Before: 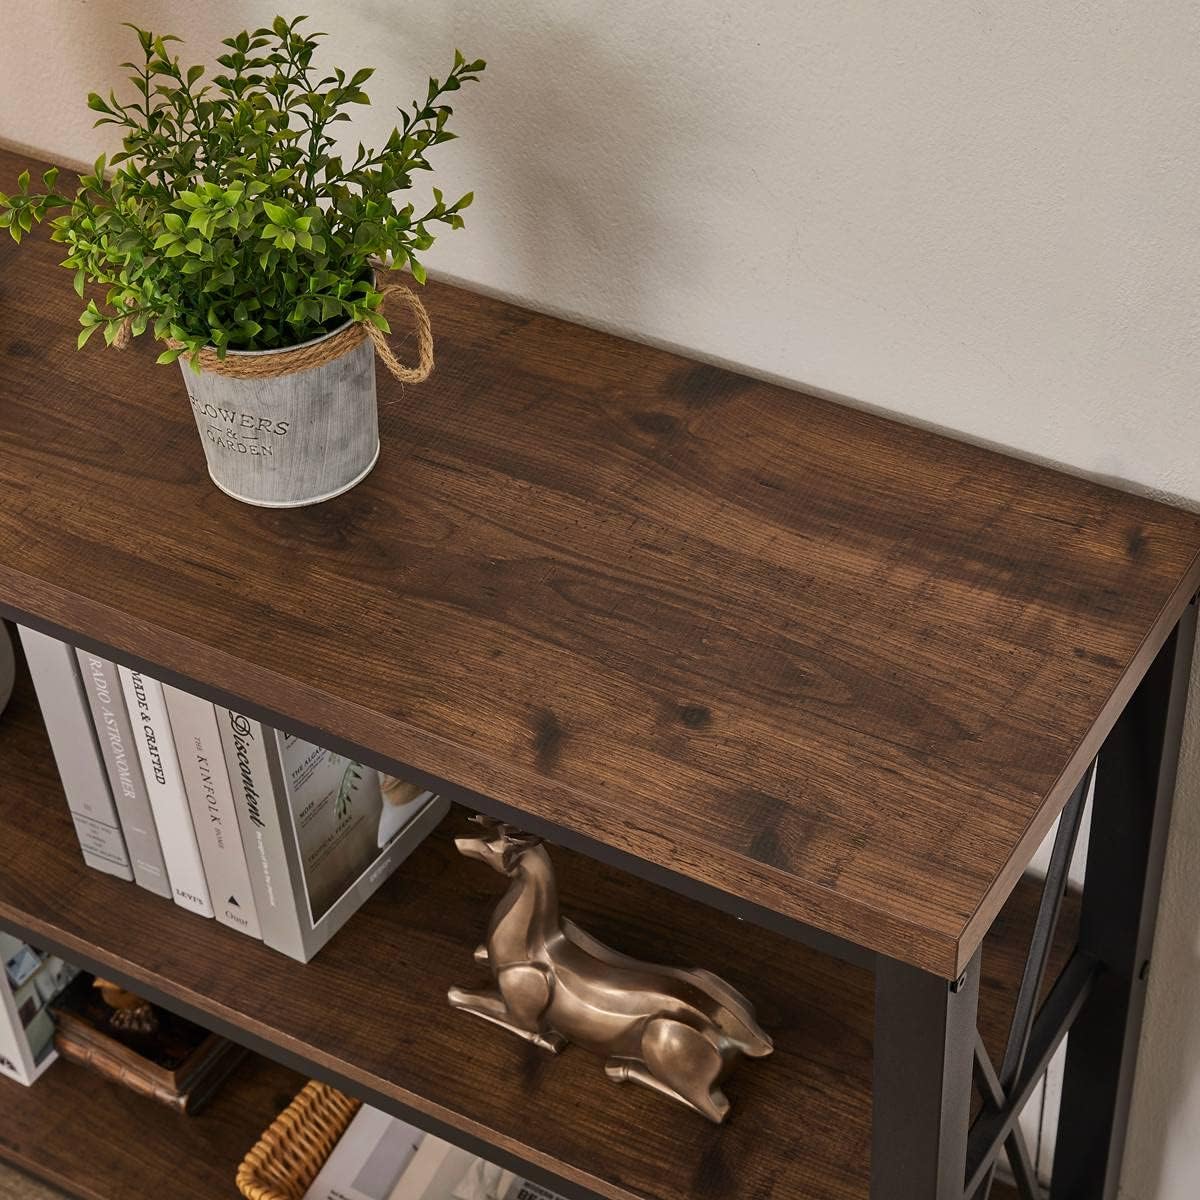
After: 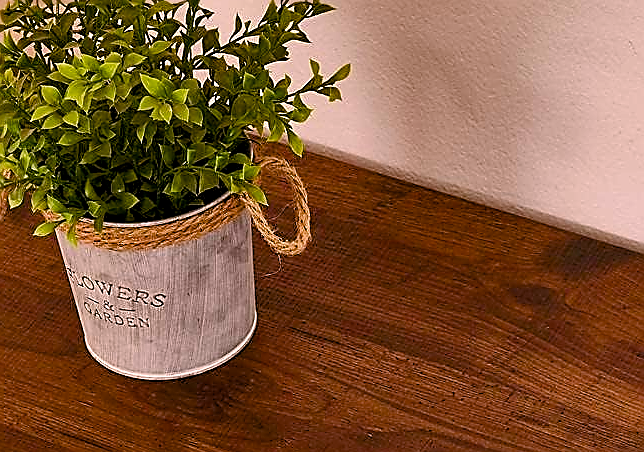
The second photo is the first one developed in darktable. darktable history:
color correction: highlights a* 14.55, highlights b* 4.82
color balance rgb: shadows lift › chroma 4.41%, shadows lift › hue 26.29°, global offset › luminance -0.497%, perceptual saturation grading › global saturation 19.396%, perceptual saturation grading › highlights -25.505%, perceptual saturation grading › shadows 49.925%, perceptual brilliance grading › highlights 8.214%, perceptual brilliance grading › mid-tones 4.058%, perceptual brilliance grading › shadows 1.728%
crop: left 10.276%, top 10.676%, right 36.043%, bottom 51.625%
sharpen: radius 1.398, amount 1.253, threshold 0.657
